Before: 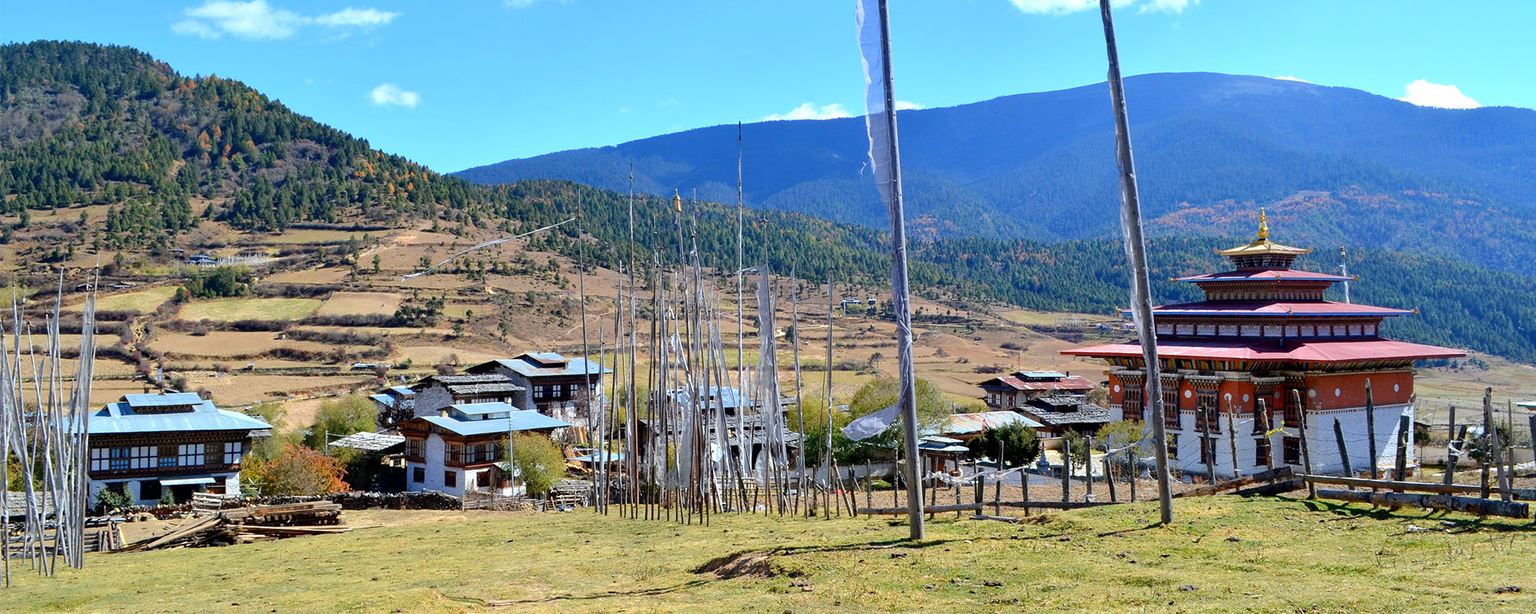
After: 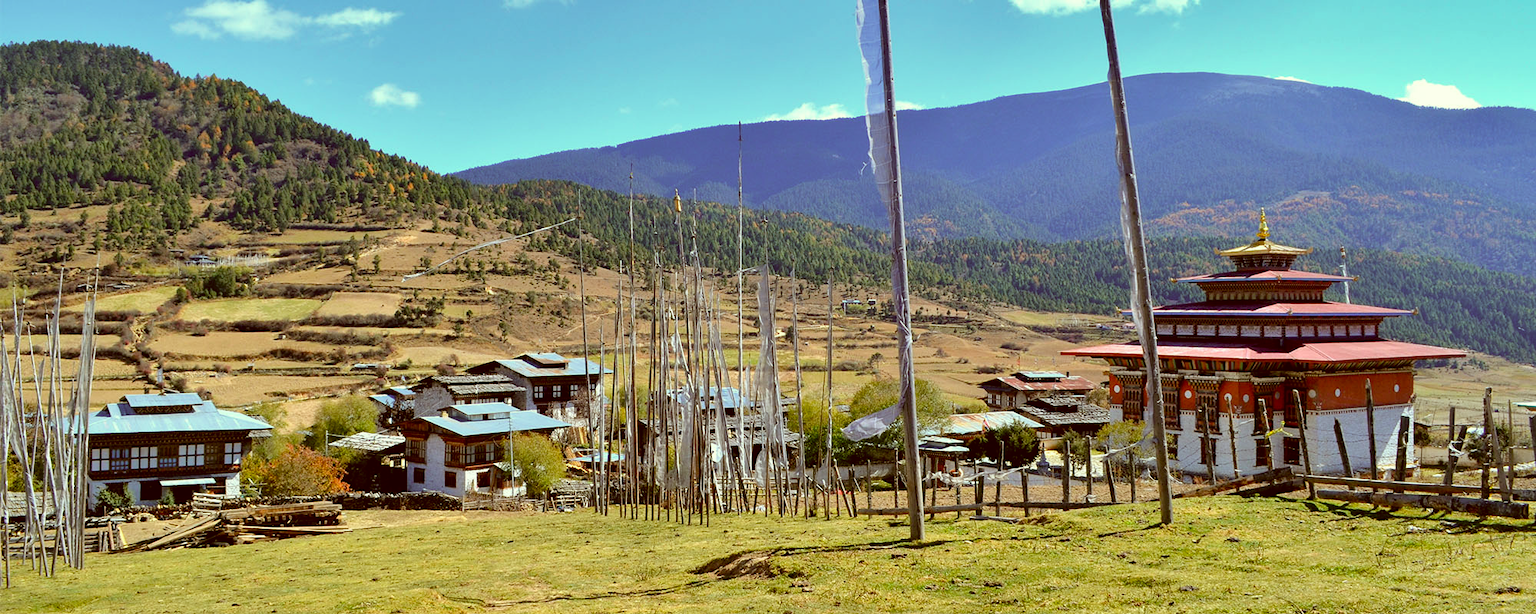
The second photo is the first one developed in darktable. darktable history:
color correction: highlights a* -5.31, highlights b* 9.8, shadows a* 9.63, shadows b* 24.17
shadows and highlights: low approximation 0.01, soften with gaussian
